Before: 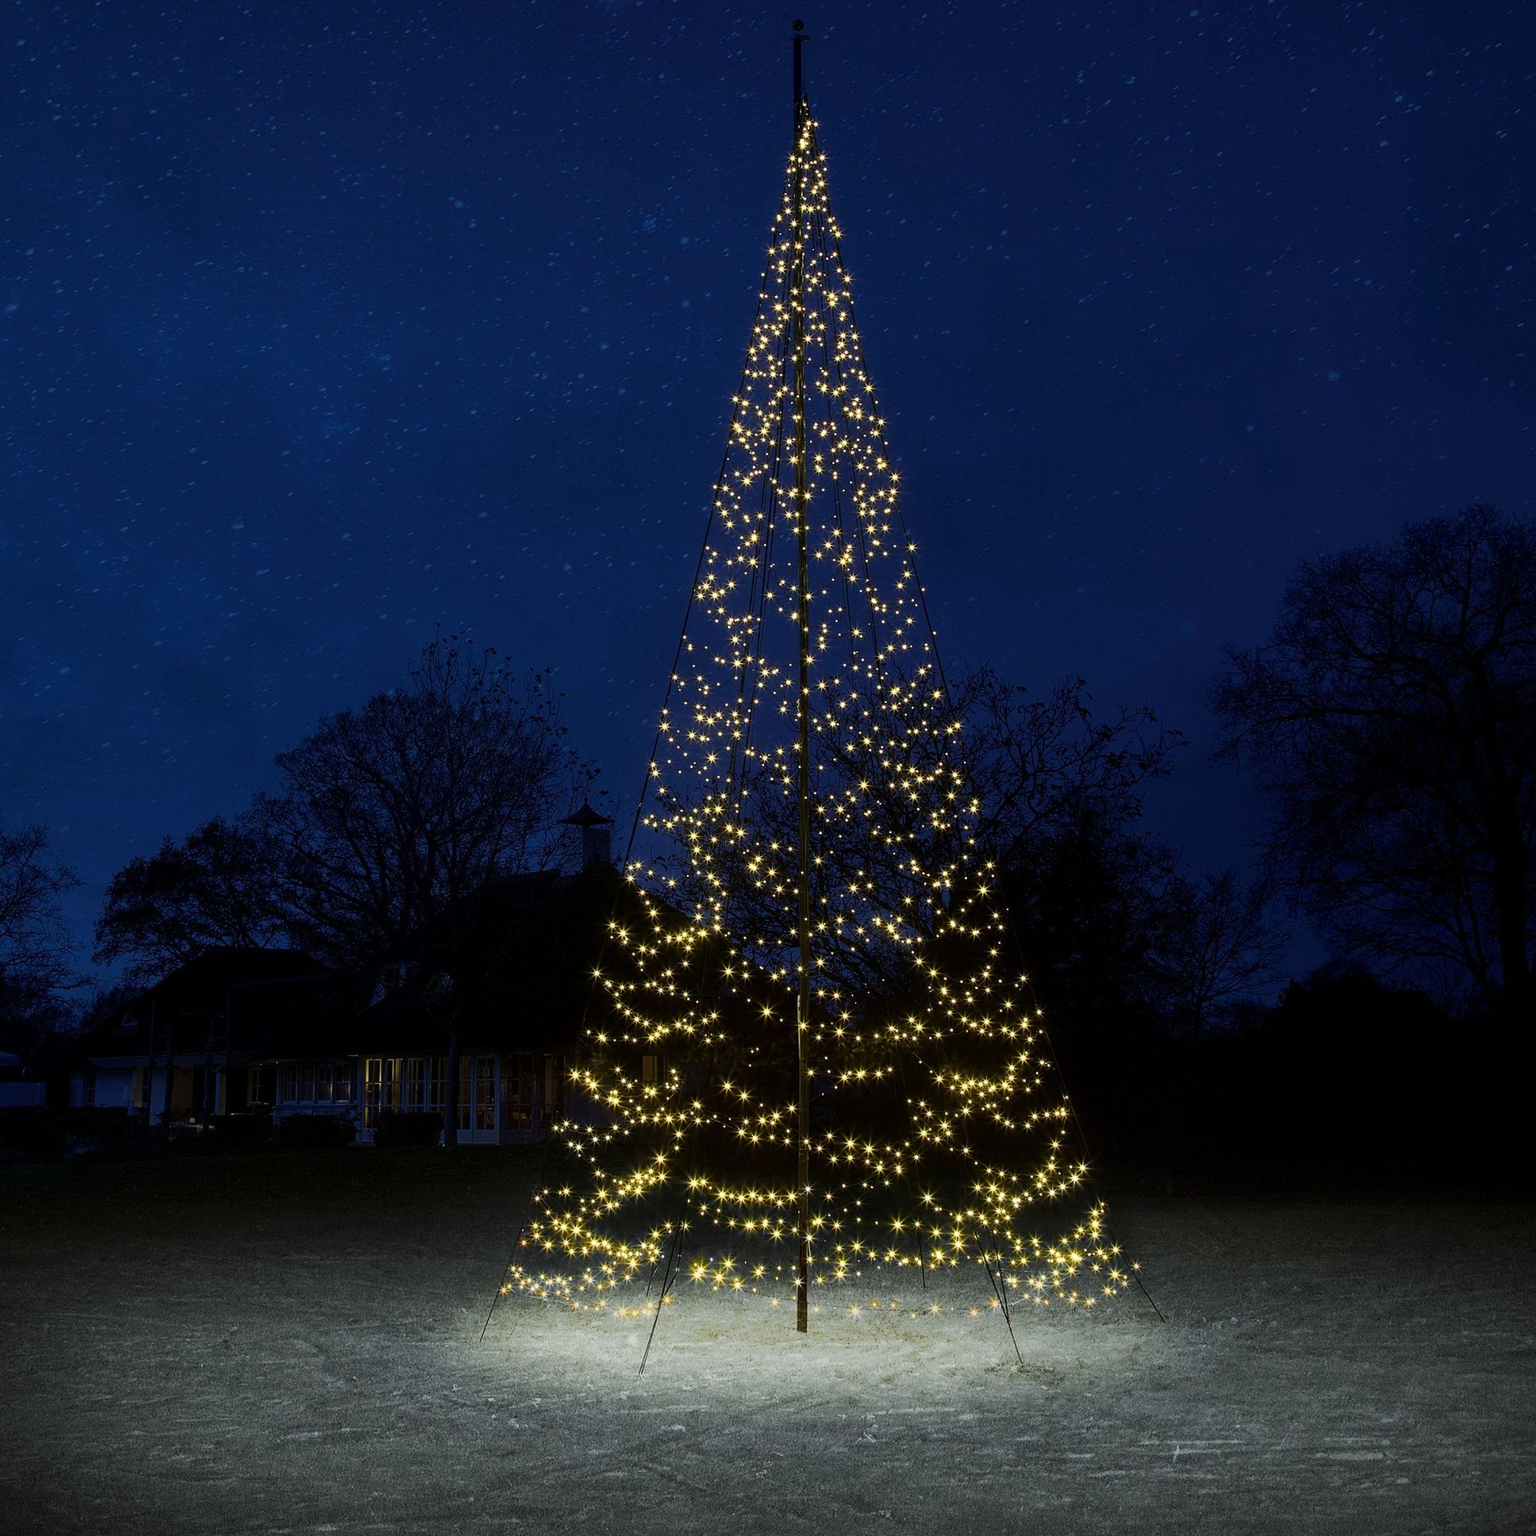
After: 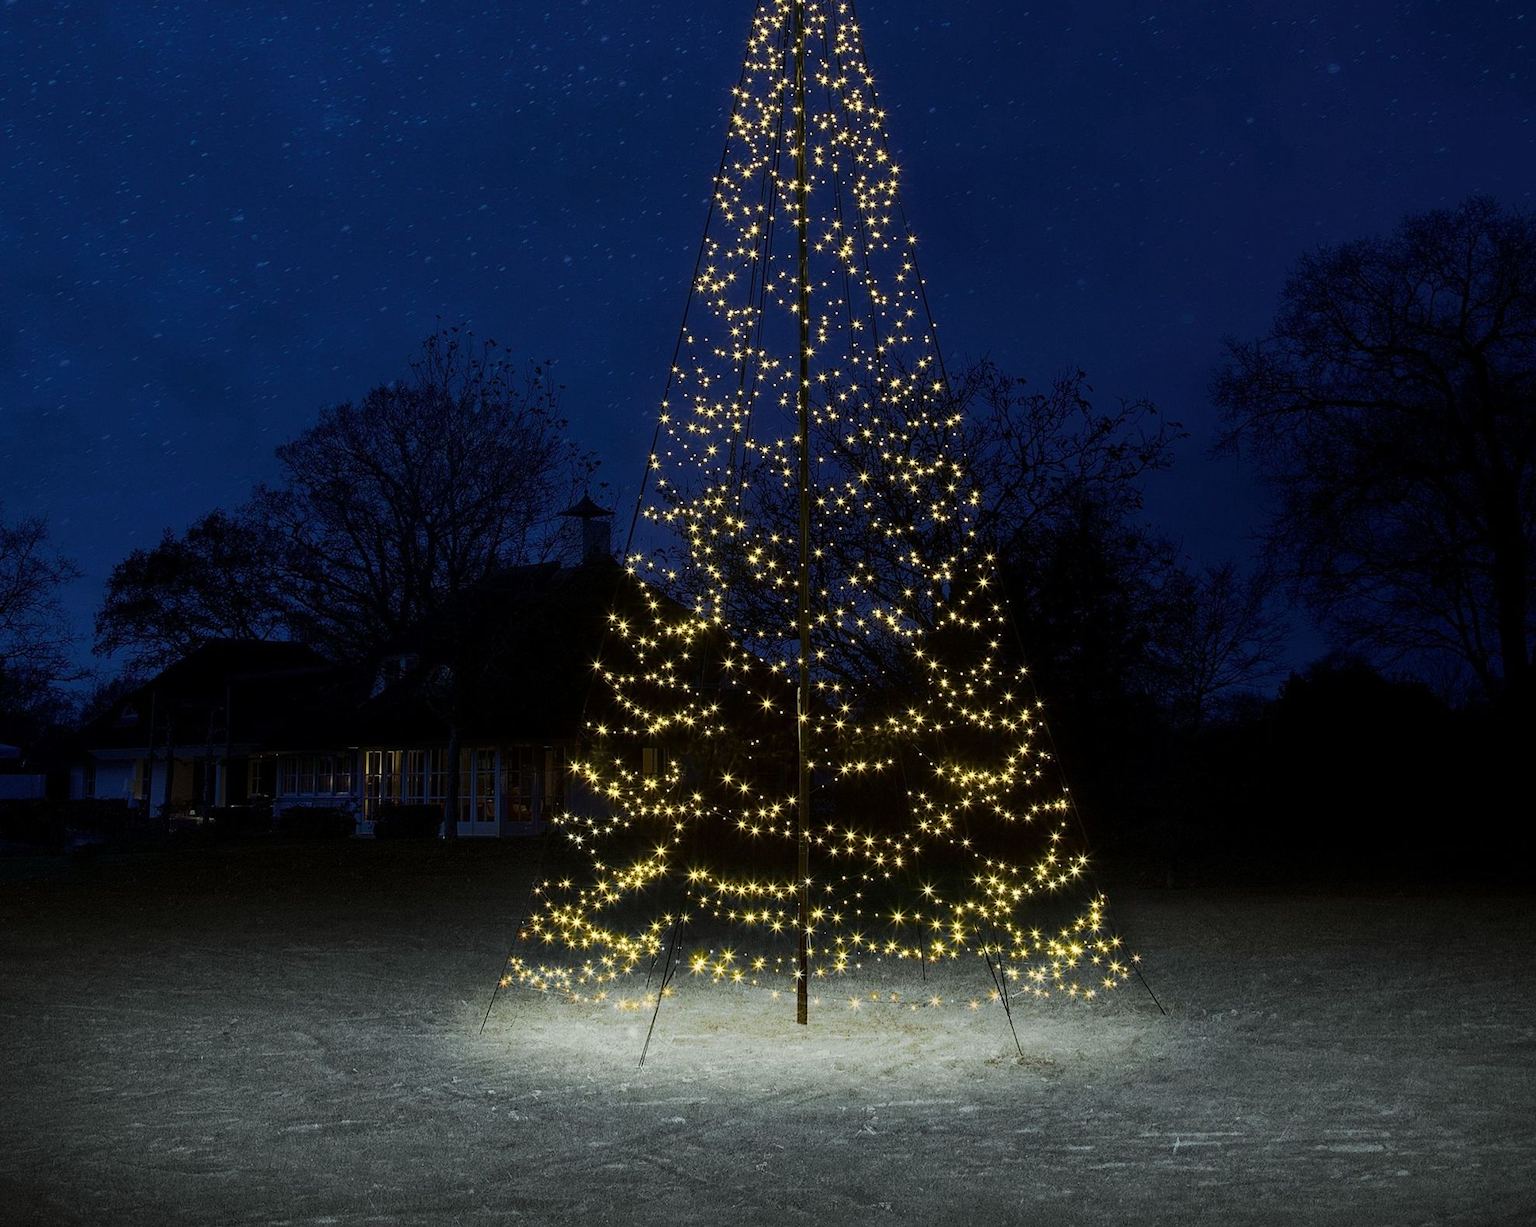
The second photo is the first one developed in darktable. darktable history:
crop and rotate: top 20.058%
